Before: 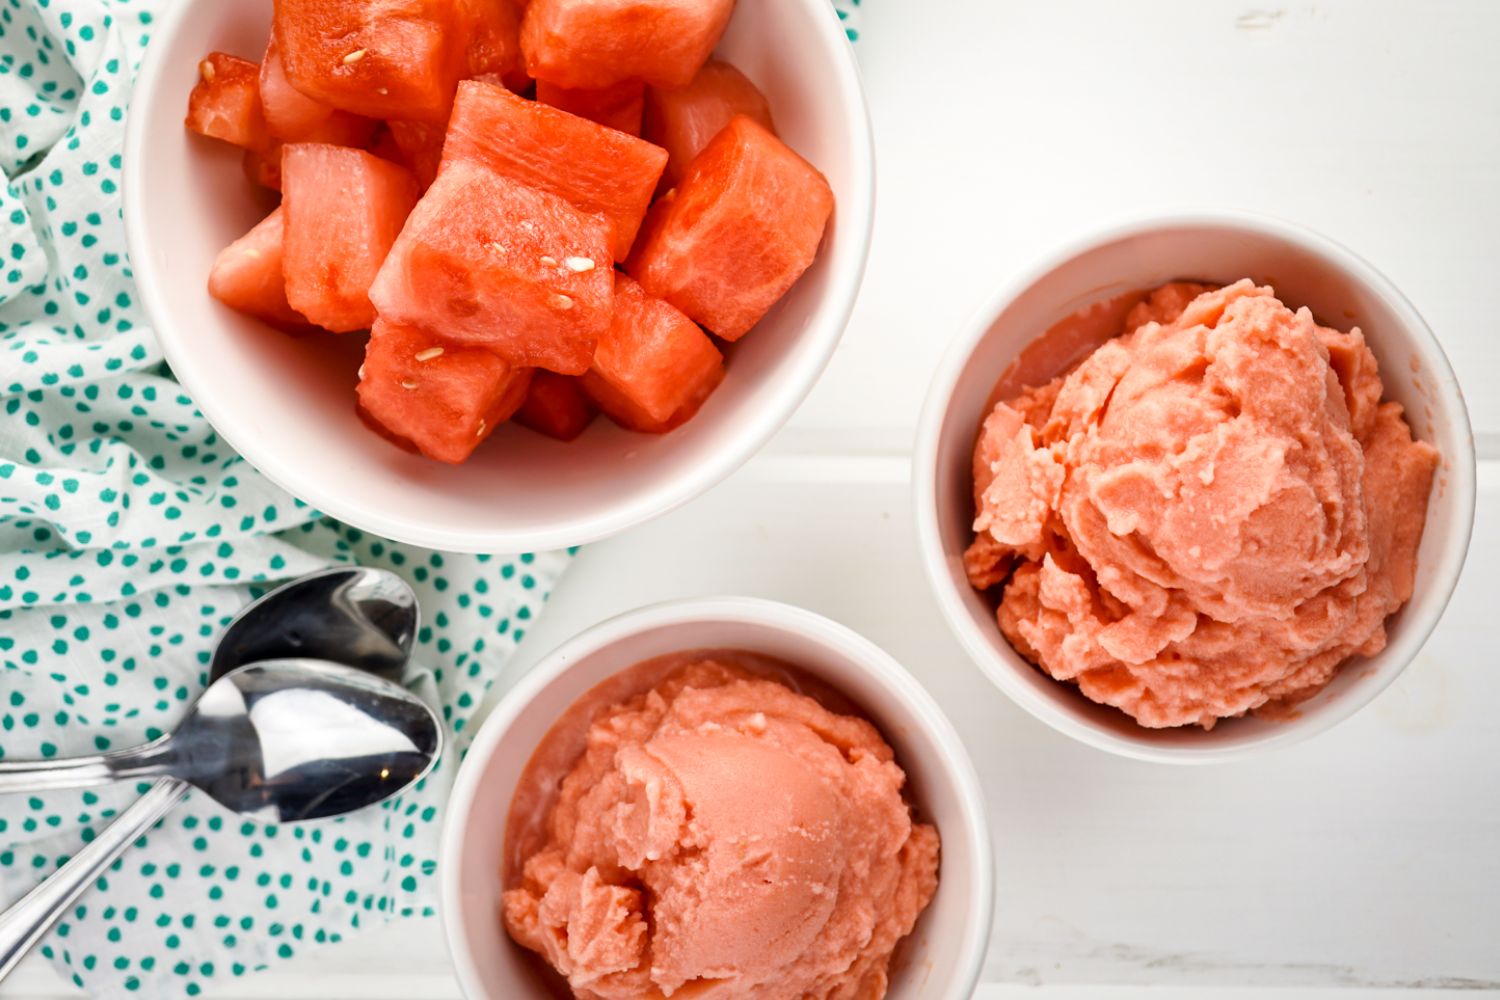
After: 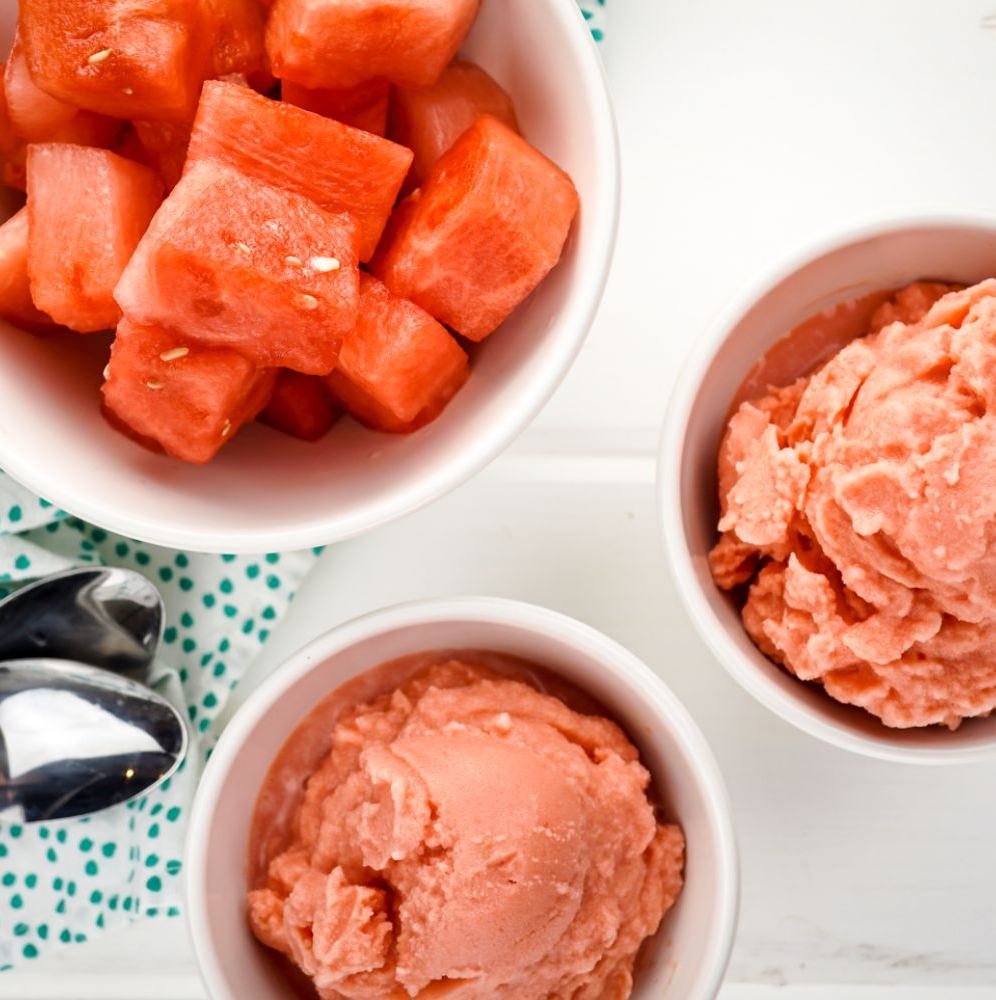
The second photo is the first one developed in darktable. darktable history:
crop: left 17.04%, right 16.56%
